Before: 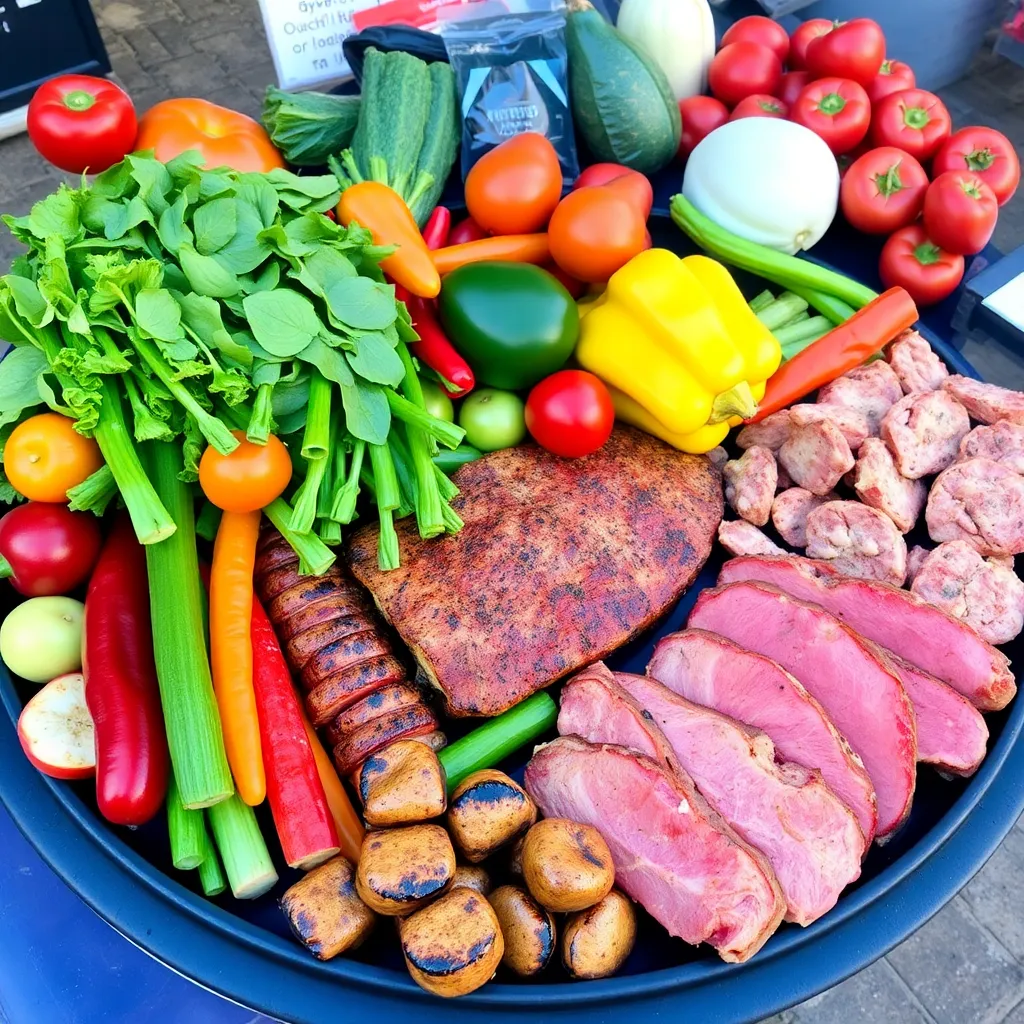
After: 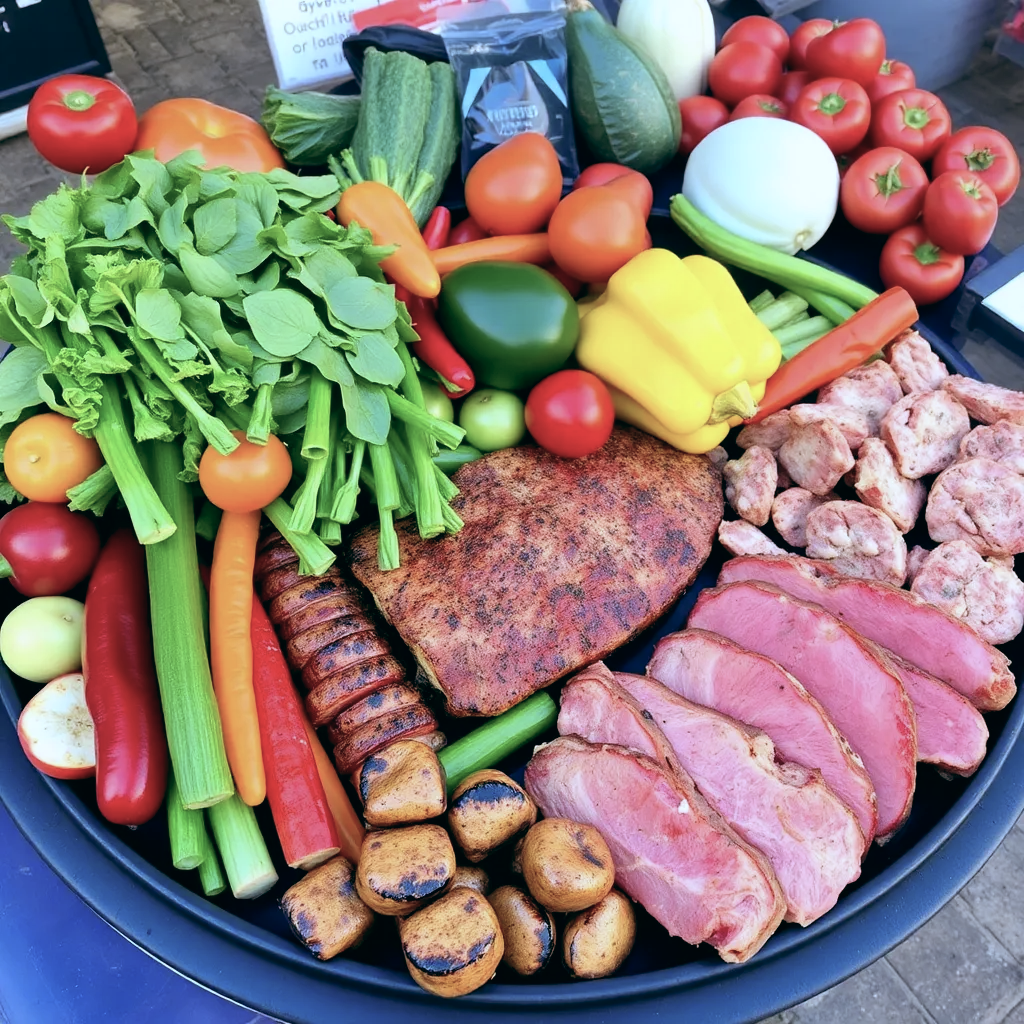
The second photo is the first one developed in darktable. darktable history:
white balance: red 0.984, blue 1.059
color balance: lift [1, 0.994, 1.002, 1.006], gamma [0.957, 1.081, 1.016, 0.919], gain [0.97, 0.972, 1.01, 1.028], input saturation 91.06%, output saturation 79.8%
